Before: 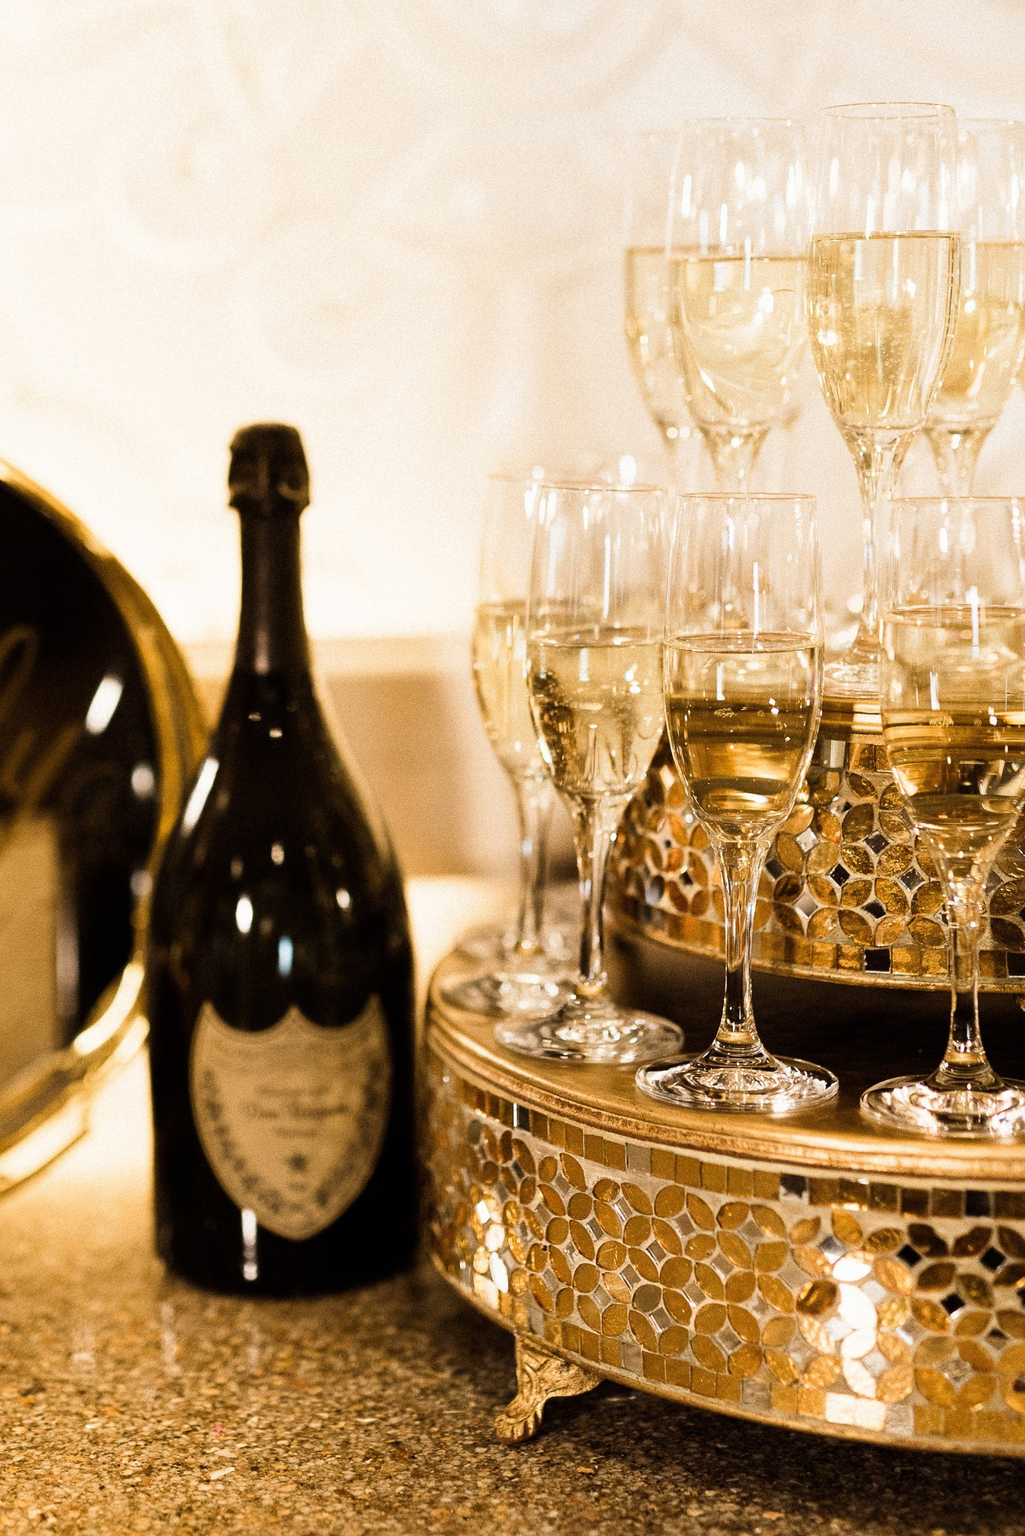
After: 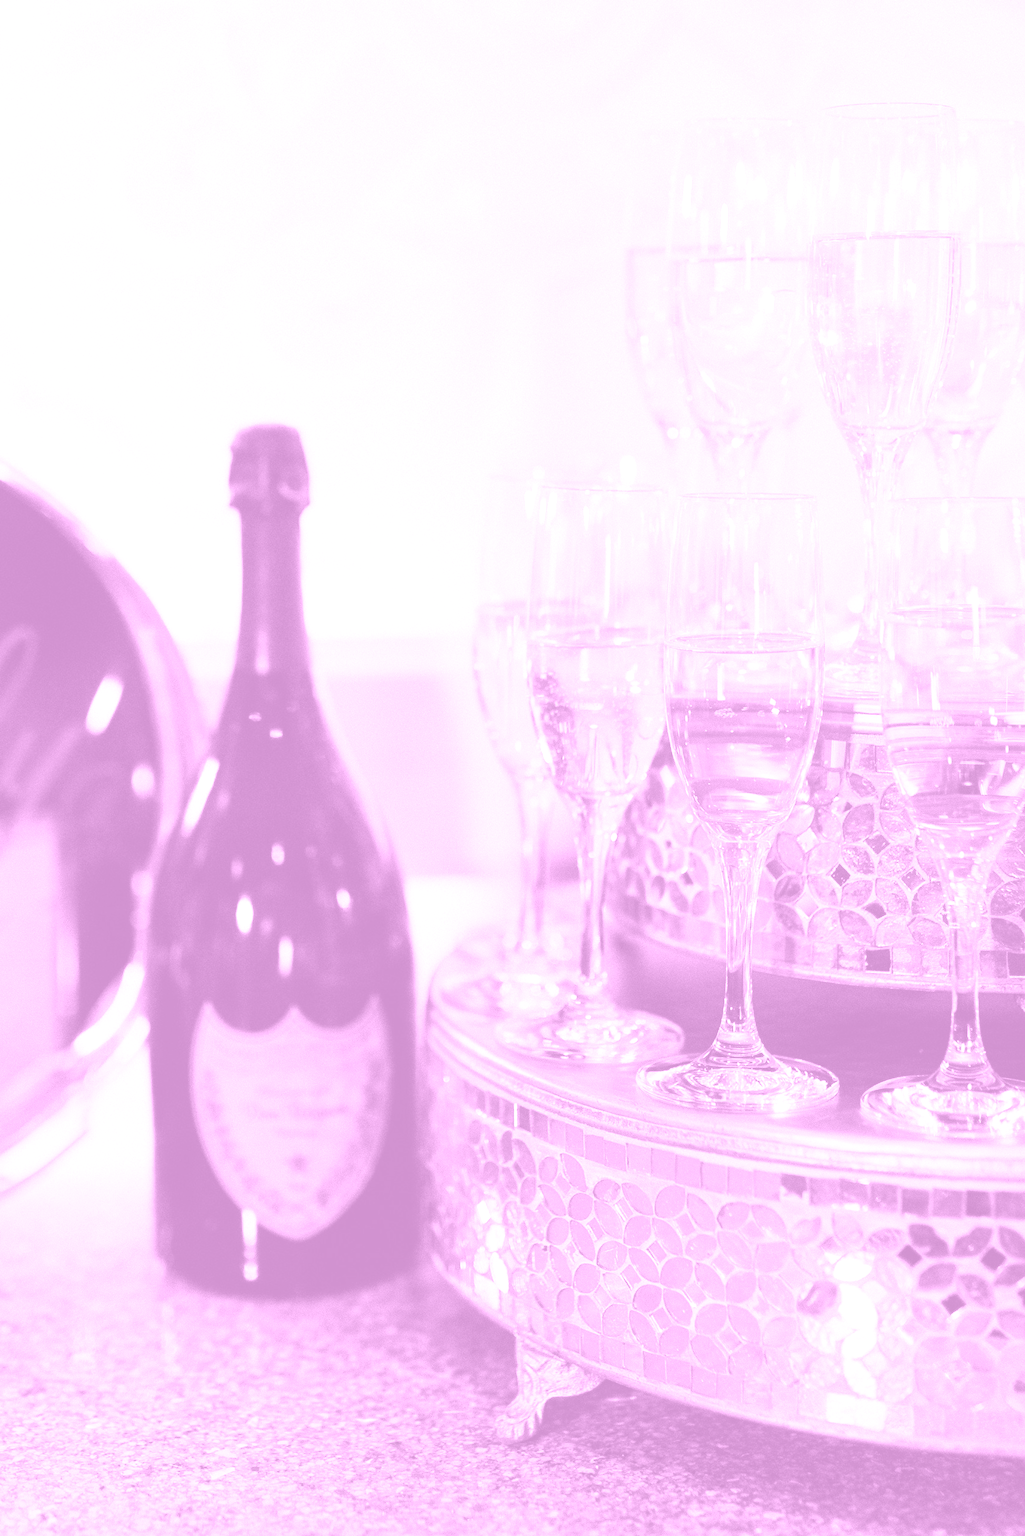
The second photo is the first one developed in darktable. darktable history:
colorize: hue 331.2°, saturation 75%, source mix 30.28%, lightness 70.52%, version 1
exposure: black level correction 0, exposure 1.1 EV, compensate highlight preservation false
color correction: highlights a* -7.33, highlights b* 1.26, shadows a* -3.55, saturation 1.4
